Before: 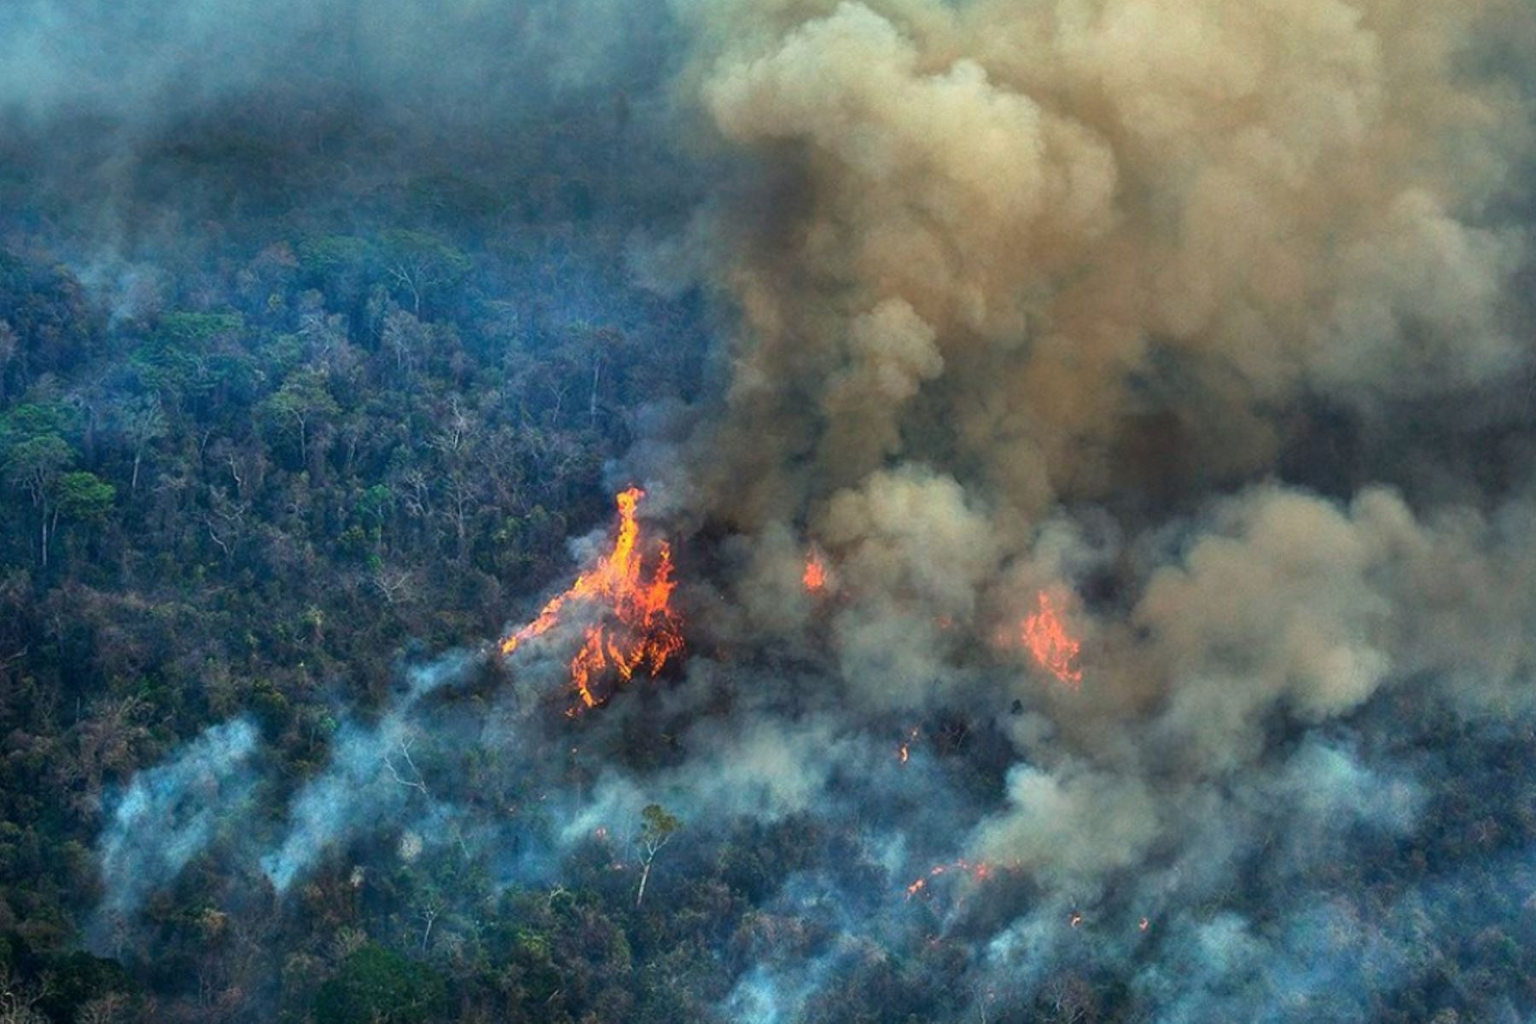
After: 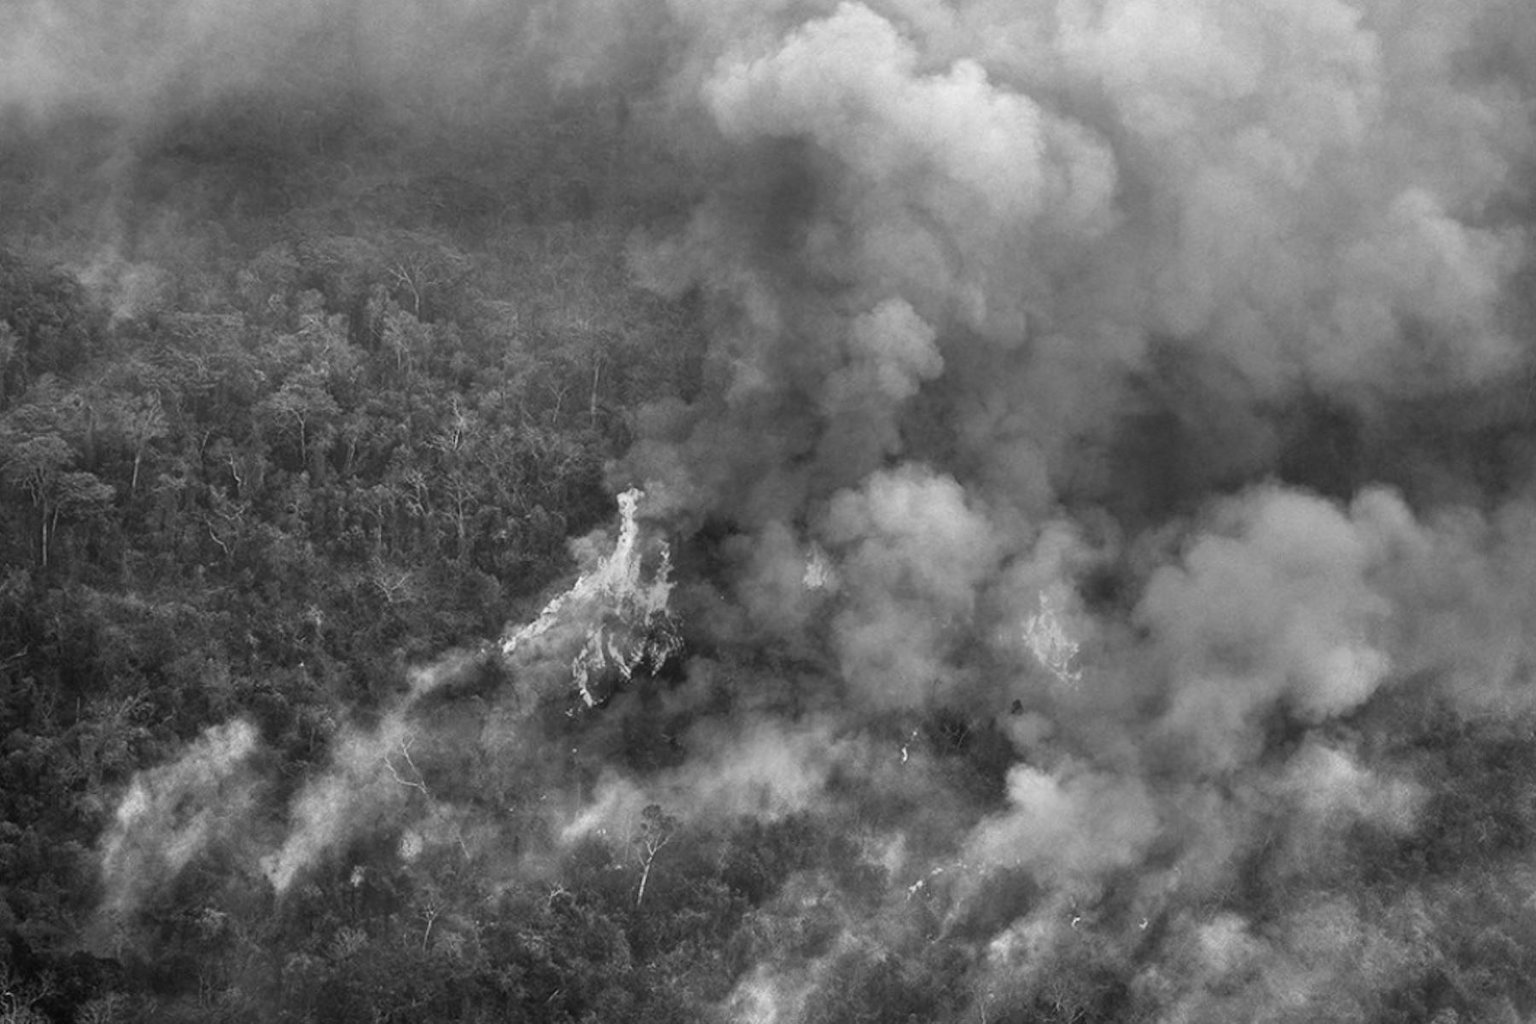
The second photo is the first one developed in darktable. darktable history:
exposure: exposure 0.217 EV, compensate highlight preservation false
monochrome: on, module defaults
